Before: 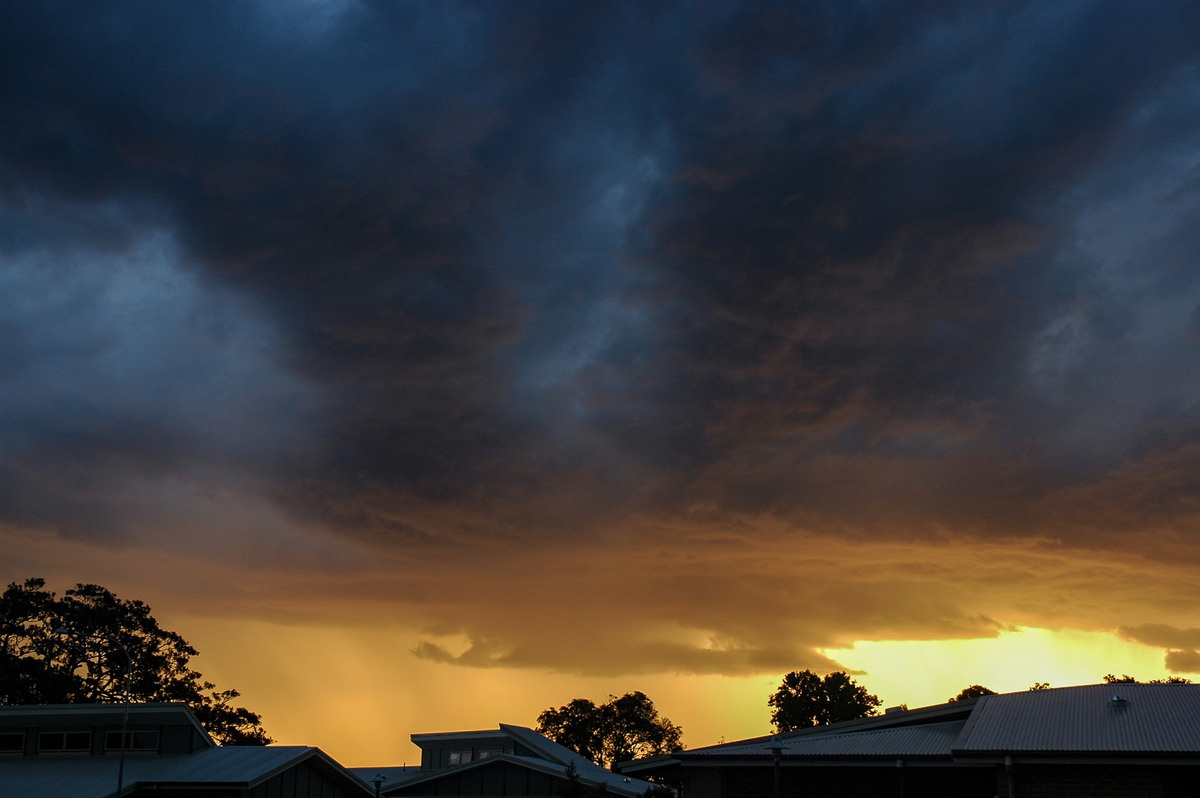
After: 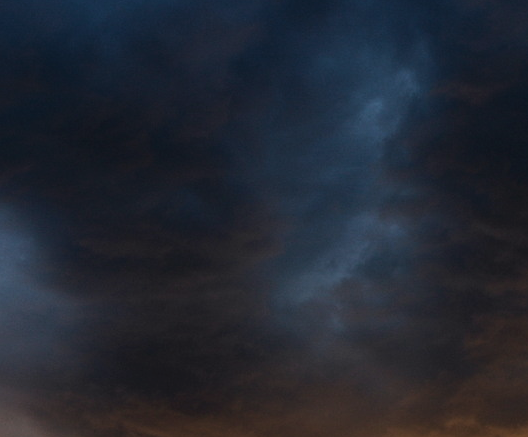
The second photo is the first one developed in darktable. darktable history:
crop: left 20.248%, top 10.86%, right 35.675%, bottom 34.321%
tone equalizer: -8 EV -0.75 EV, -7 EV -0.7 EV, -6 EV -0.6 EV, -5 EV -0.4 EV, -3 EV 0.4 EV, -2 EV 0.6 EV, -1 EV 0.7 EV, +0 EV 0.75 EV, edges refinement/feathering 500, mask exposure compensation -1.57 EV, preserve details no
